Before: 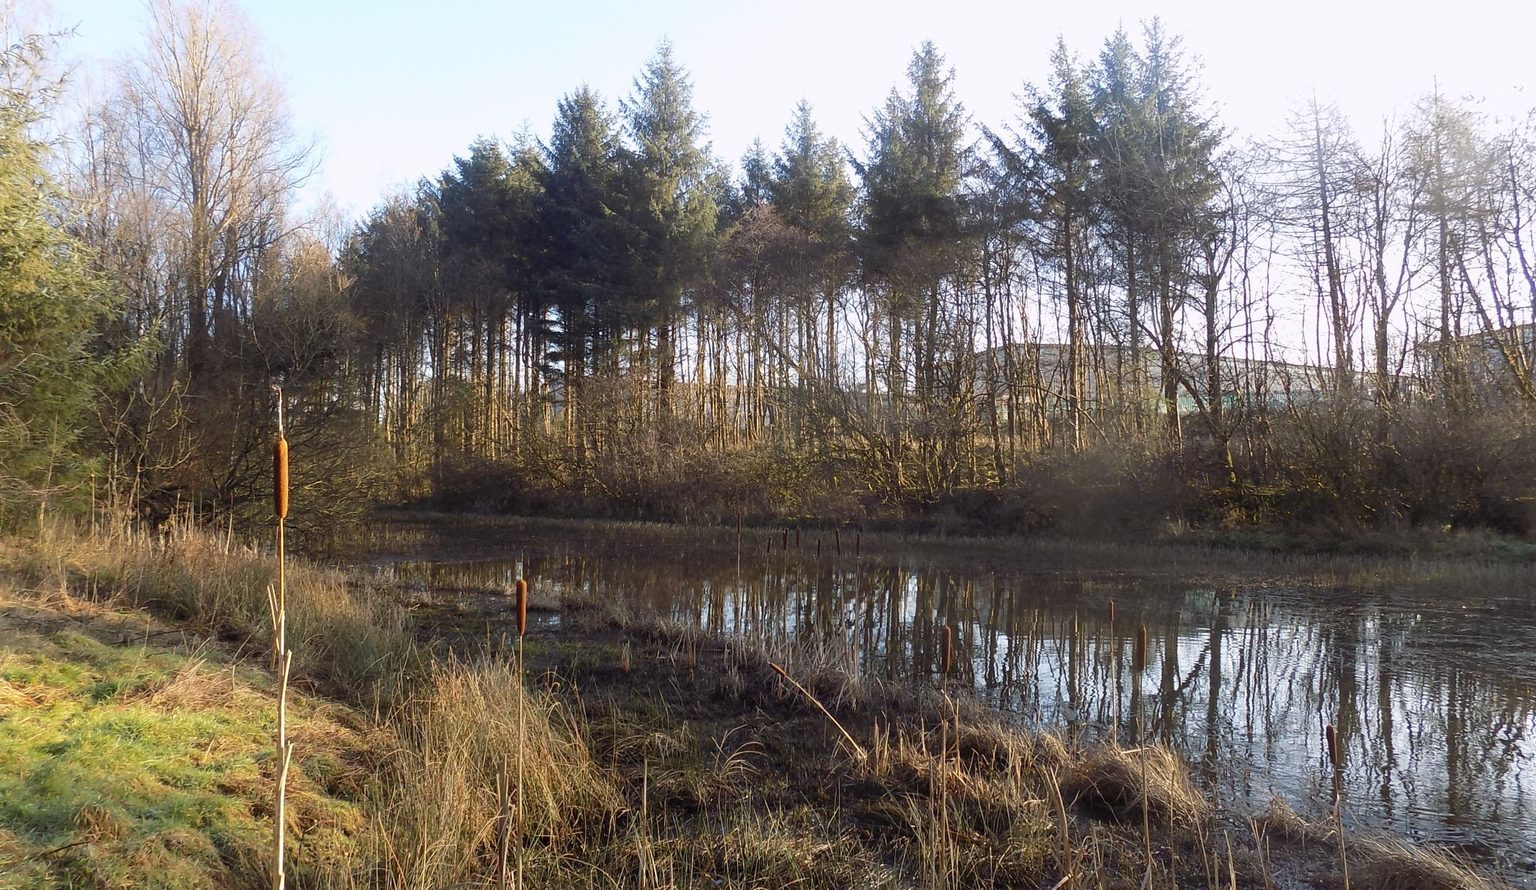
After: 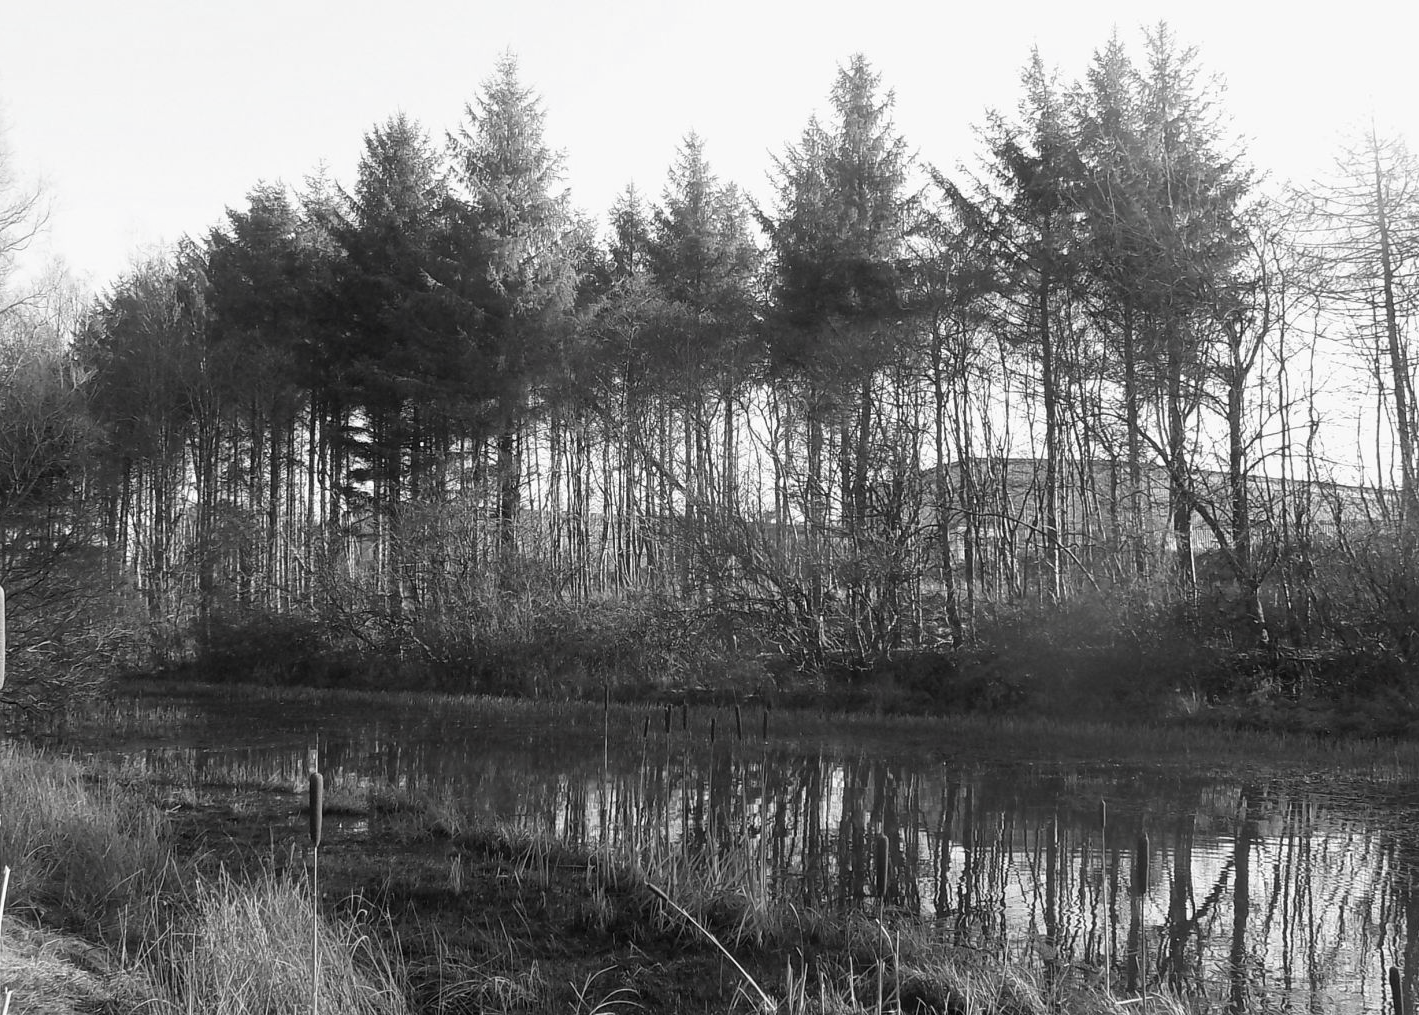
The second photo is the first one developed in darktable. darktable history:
contrast brightness saturation: saturation -0.981
crop: left 18.518%, right 12.176%, bottom 14.409%
